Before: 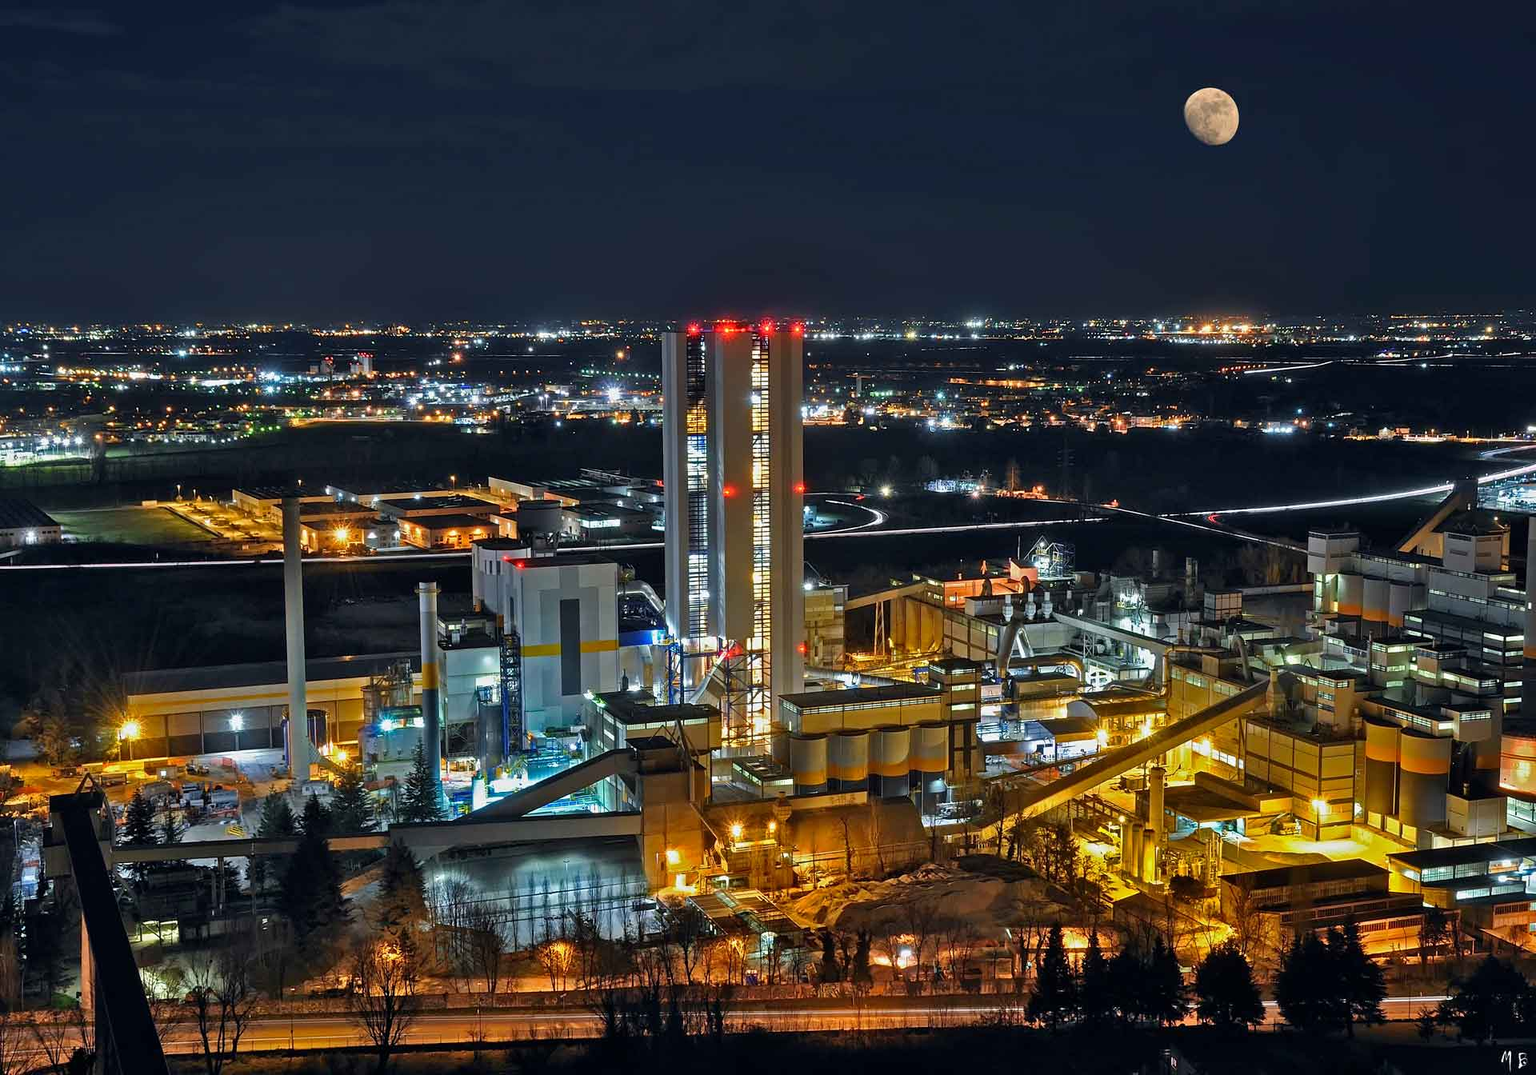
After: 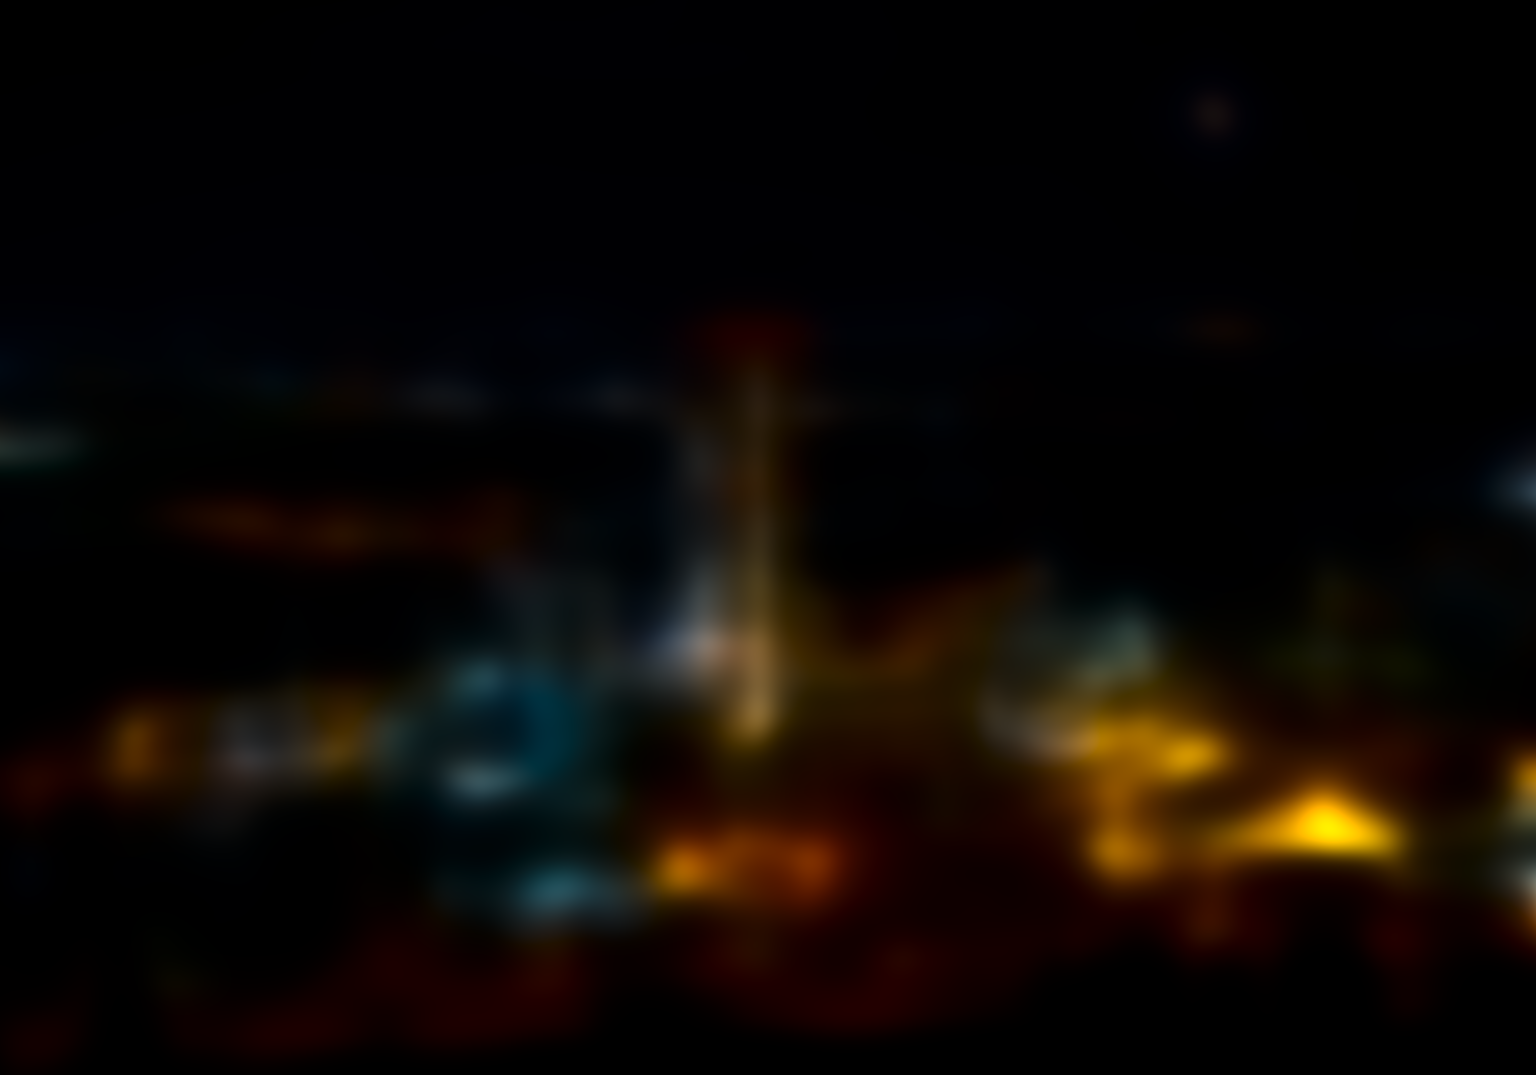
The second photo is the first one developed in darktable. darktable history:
levels: mode automatic, black 8.58%, gray 59.42%, levels [0, 0.445, 1]
lowpass: radius 31.92, contrast 1.72, brightness -0.98, saturation 0.94
